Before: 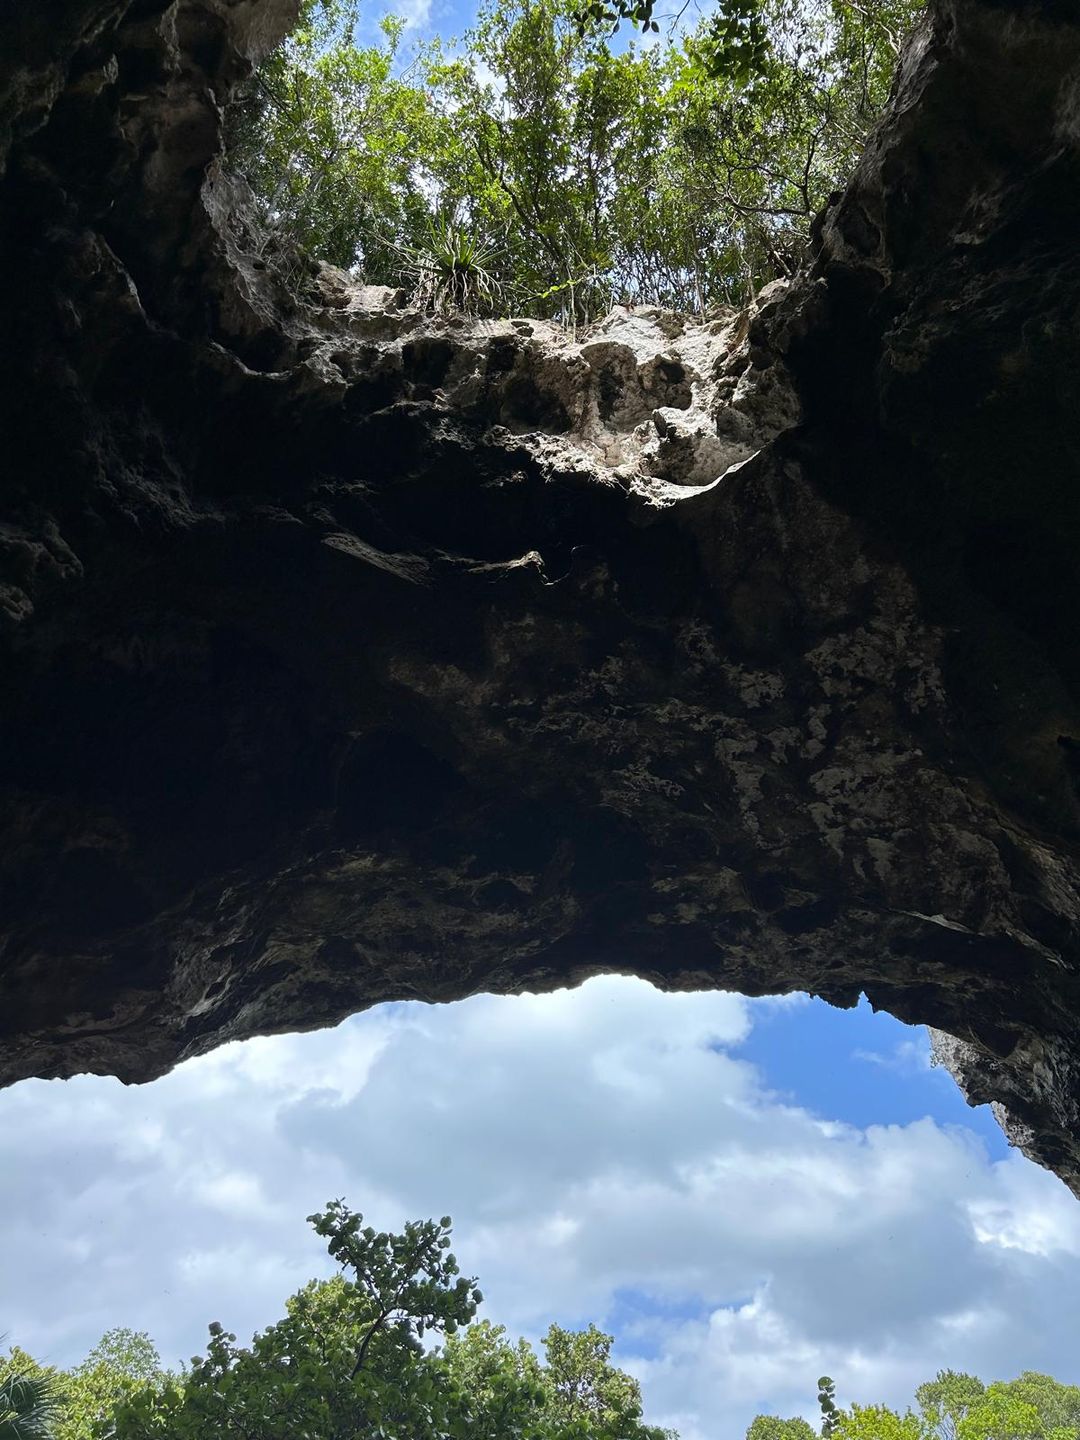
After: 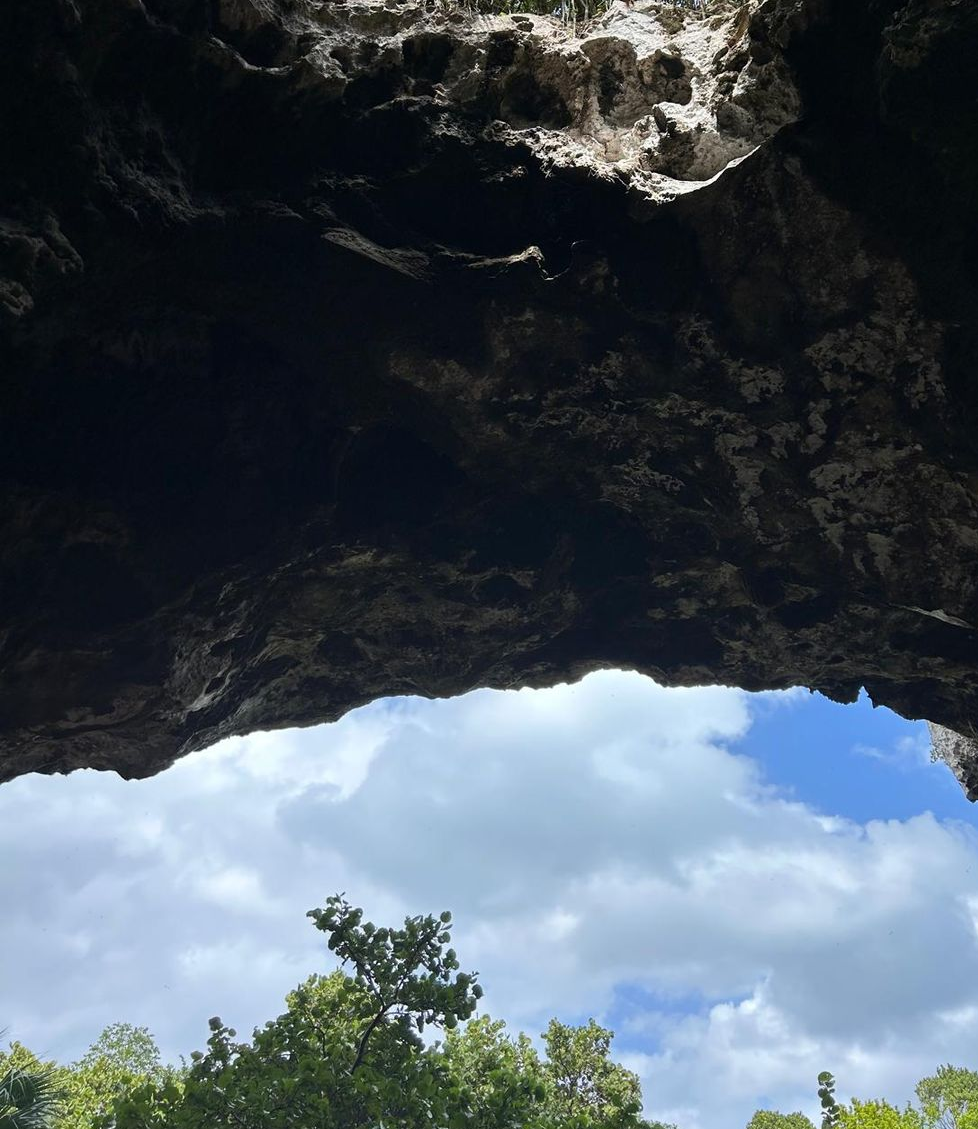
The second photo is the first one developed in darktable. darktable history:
crop: top 21.248%, right 9.429%, bottom 0.309%
